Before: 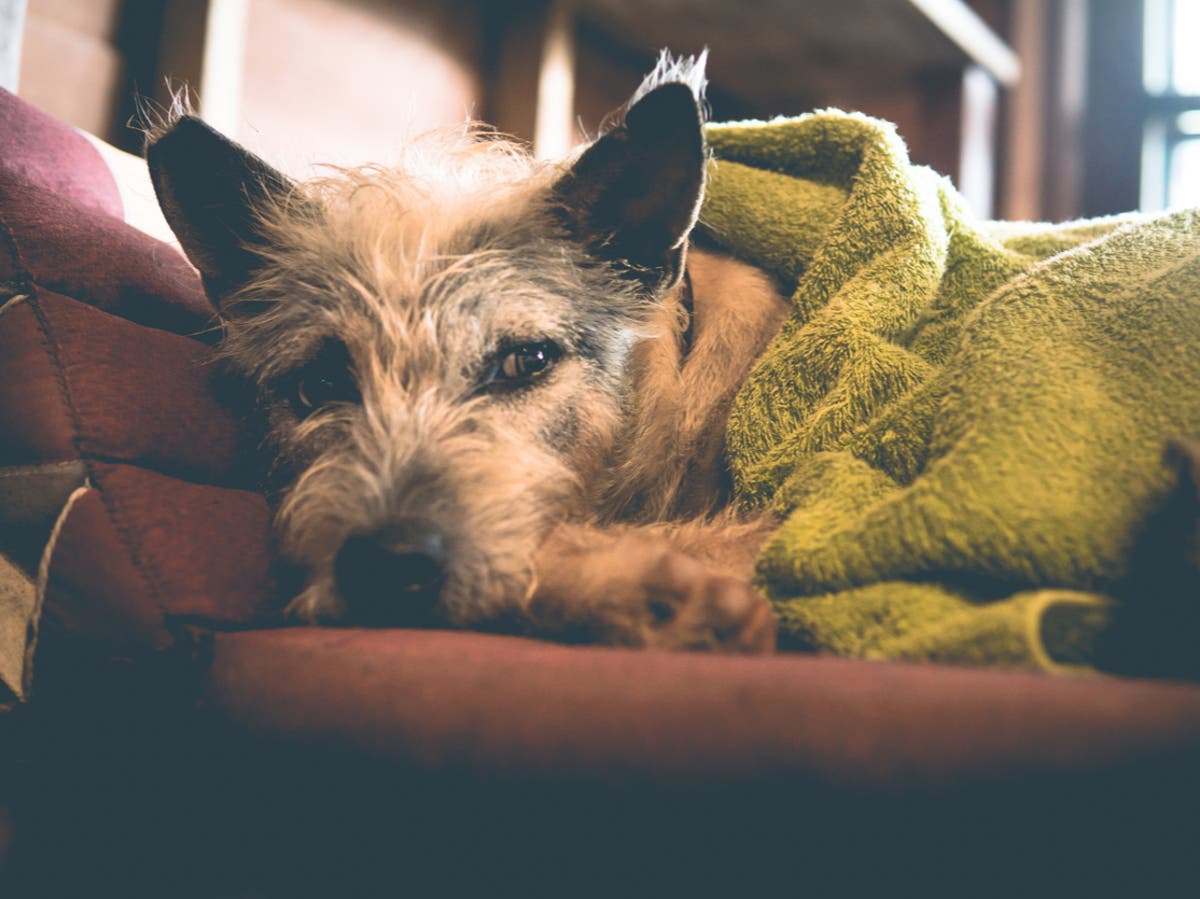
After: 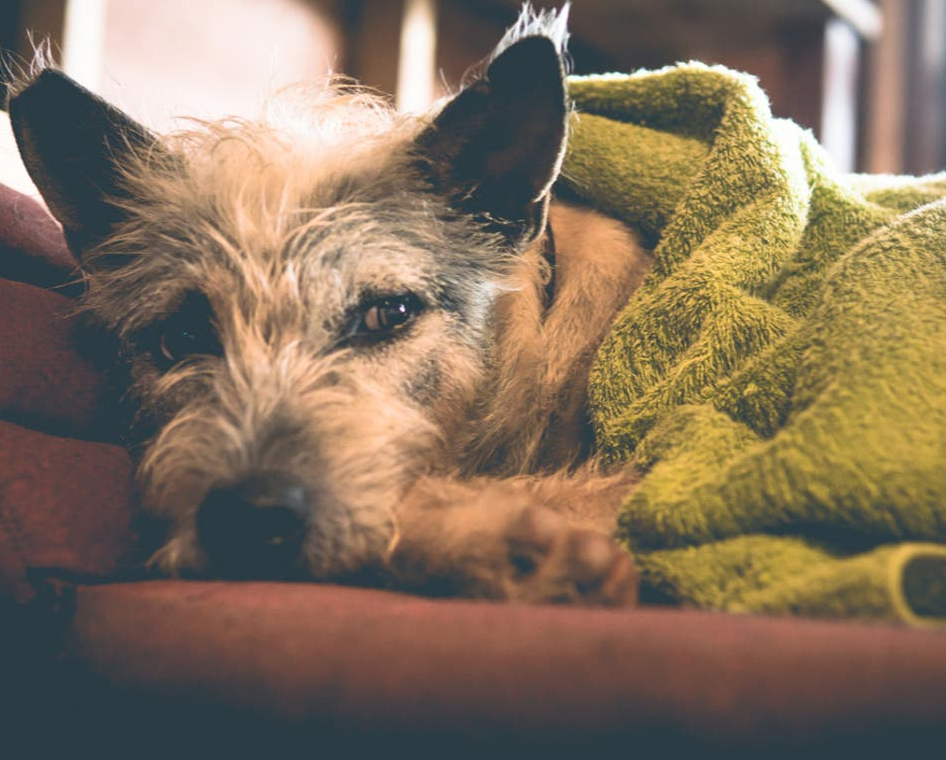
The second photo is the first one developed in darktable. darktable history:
crop: left 11.557%, top 5.239%, right 9.552%, bottom 10.211%
